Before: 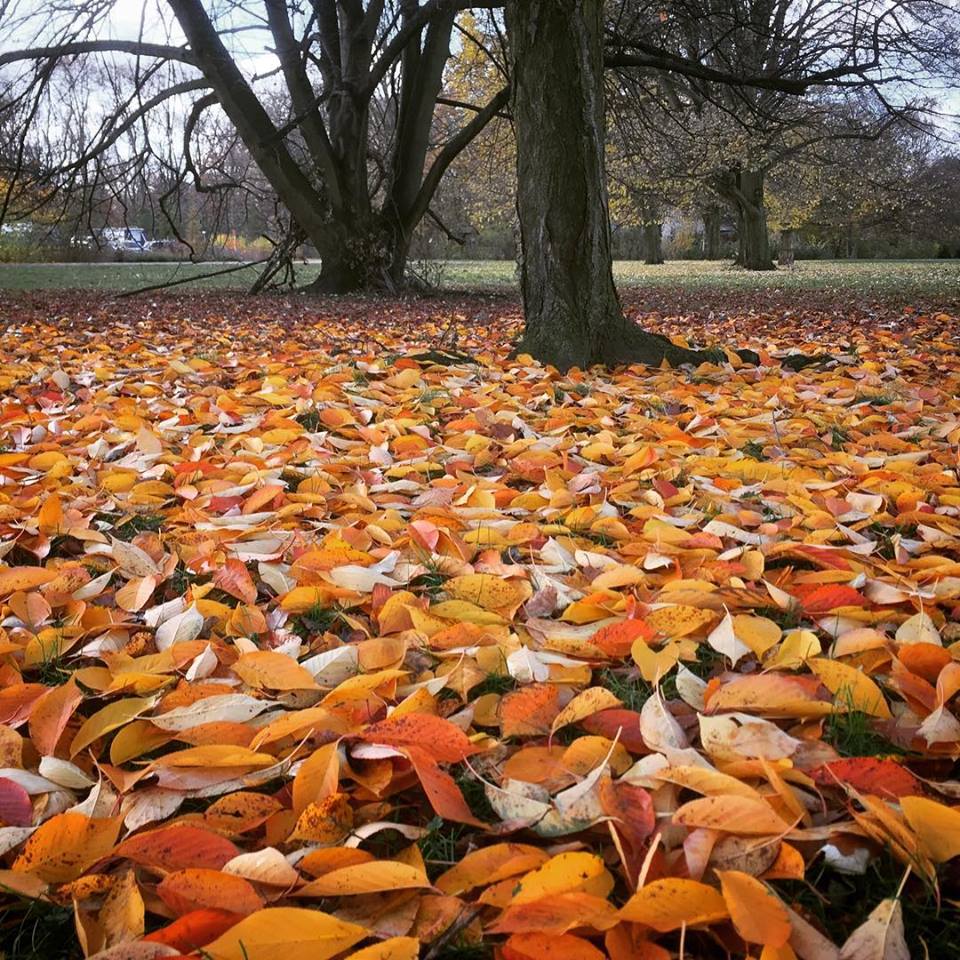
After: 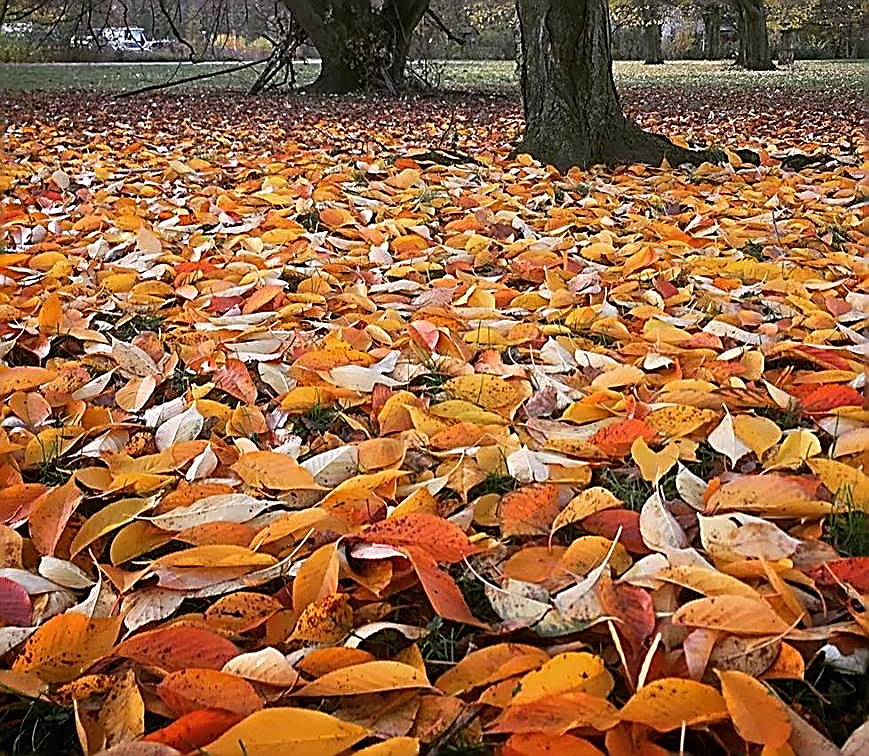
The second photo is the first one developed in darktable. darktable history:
crop: top 20.916%, right 9.437%, bottom 0.316%
sharpen: amount 1.861
